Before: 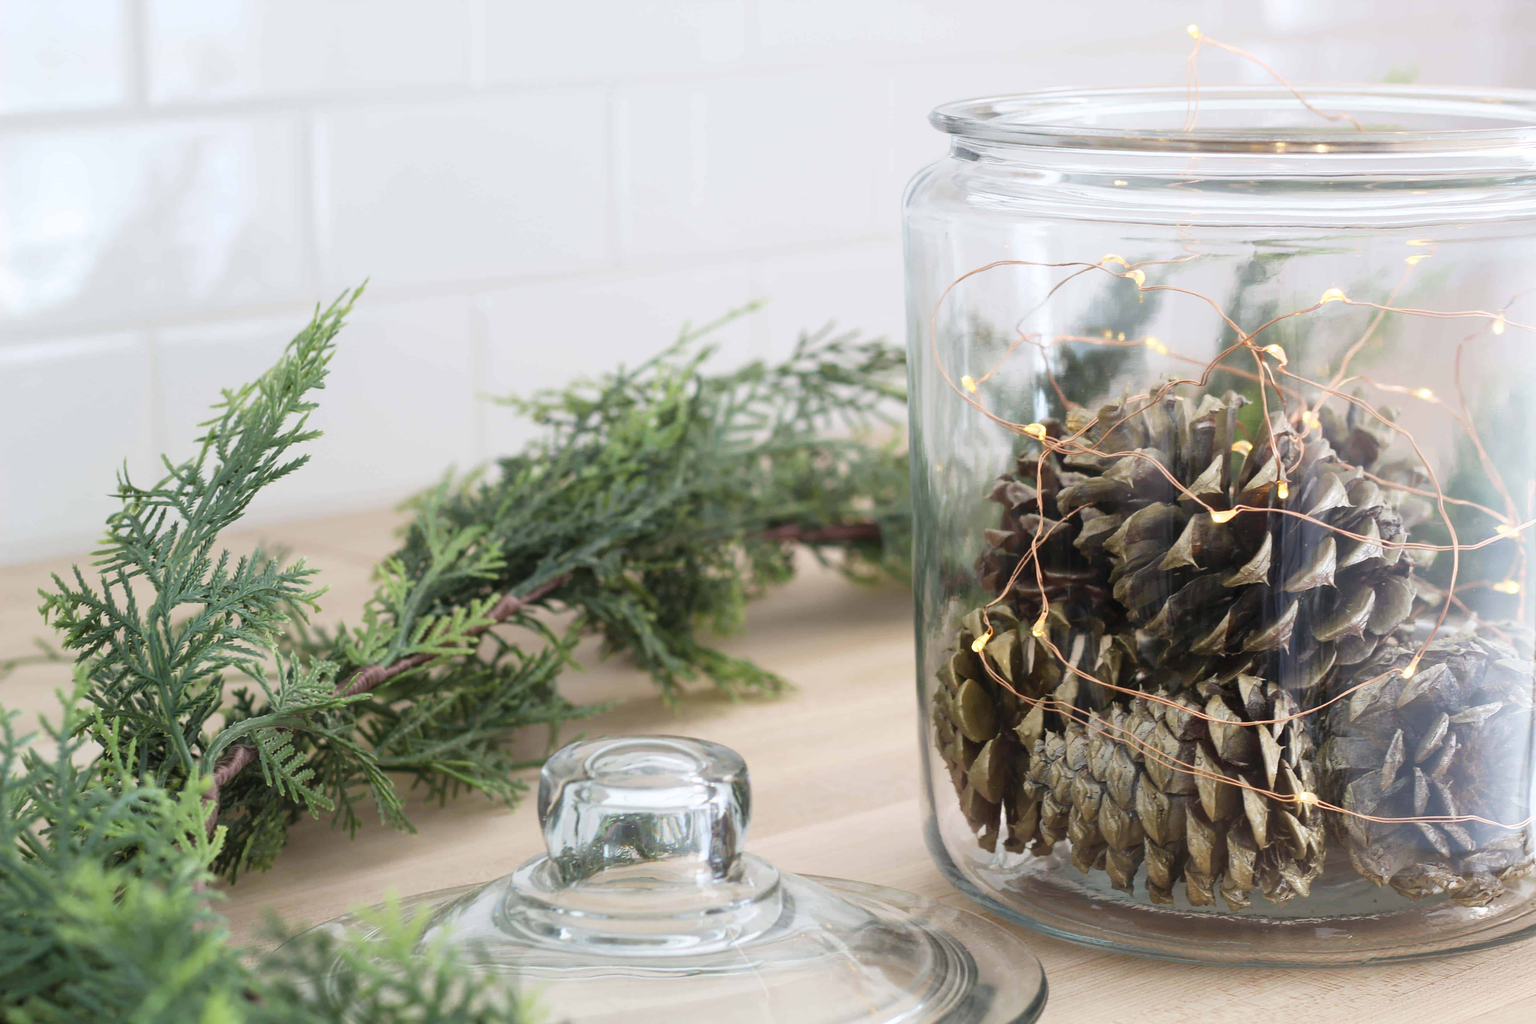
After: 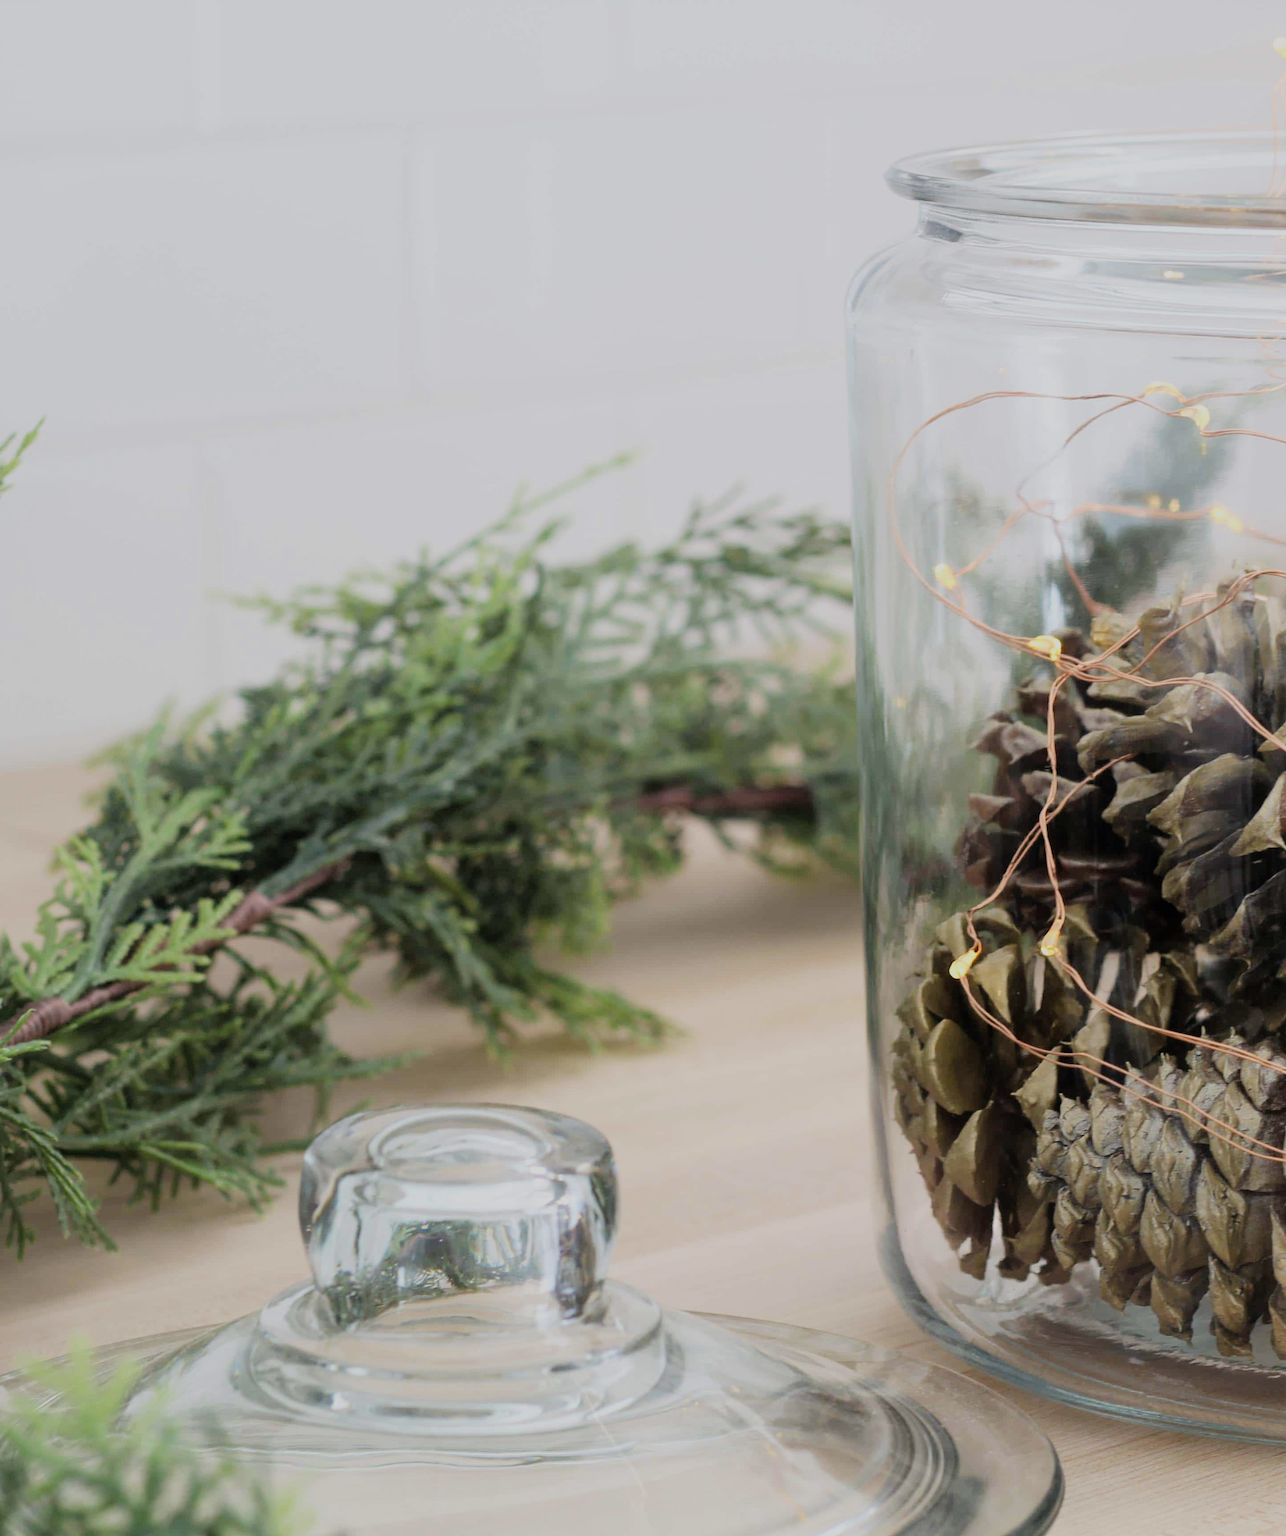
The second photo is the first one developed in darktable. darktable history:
filmic rgb: black relative exposure -7.65 EV, white relative exposure 4.56 EV, hardness 3.61, iterations of high-quality reconstruction 0
crop: left 22.077%, right 22.095%, bottom 0.003%
